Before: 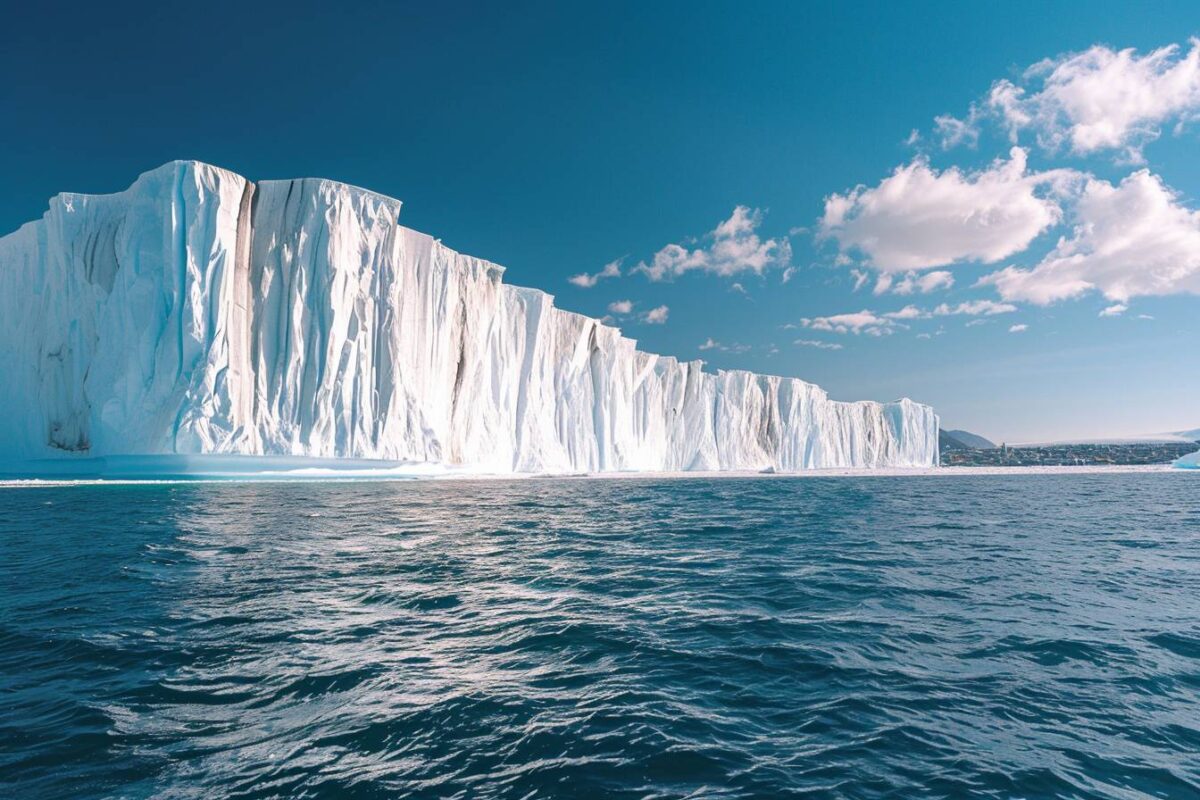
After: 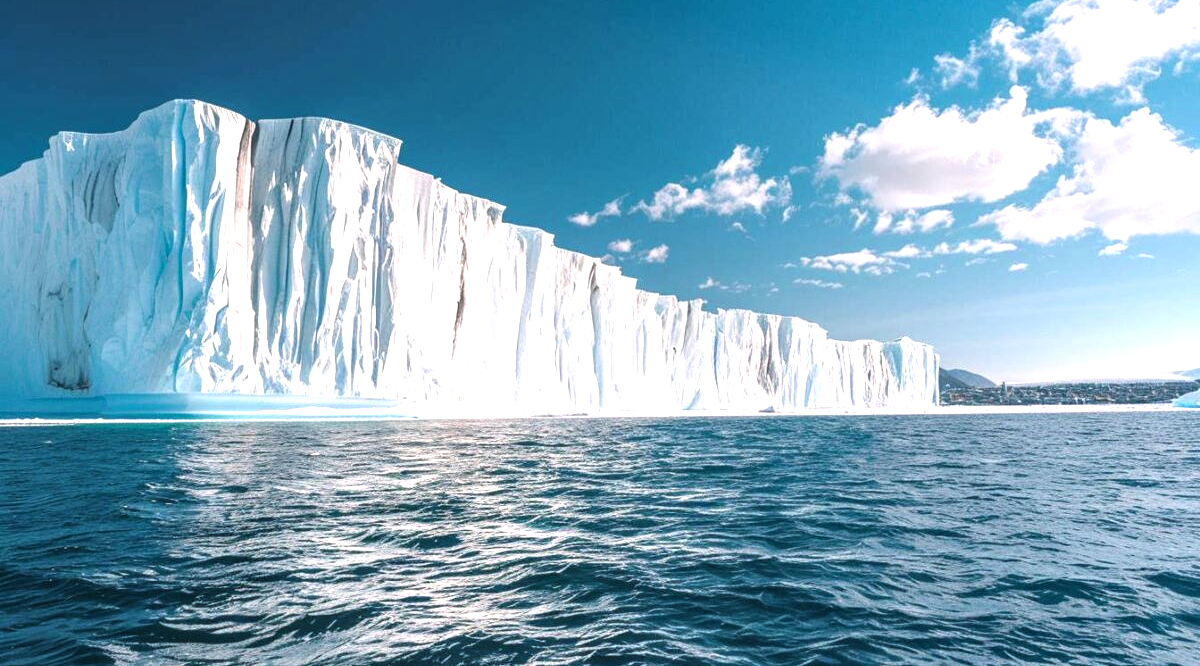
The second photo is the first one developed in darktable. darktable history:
crop: top 7.625%, bottom 8.027%
exposure: black level correction 0, exposure 0.3 EV, compensate highlight preservation false
levels: levels [0.055, 0.477, 0.9]
local contrast: on, module defaults
